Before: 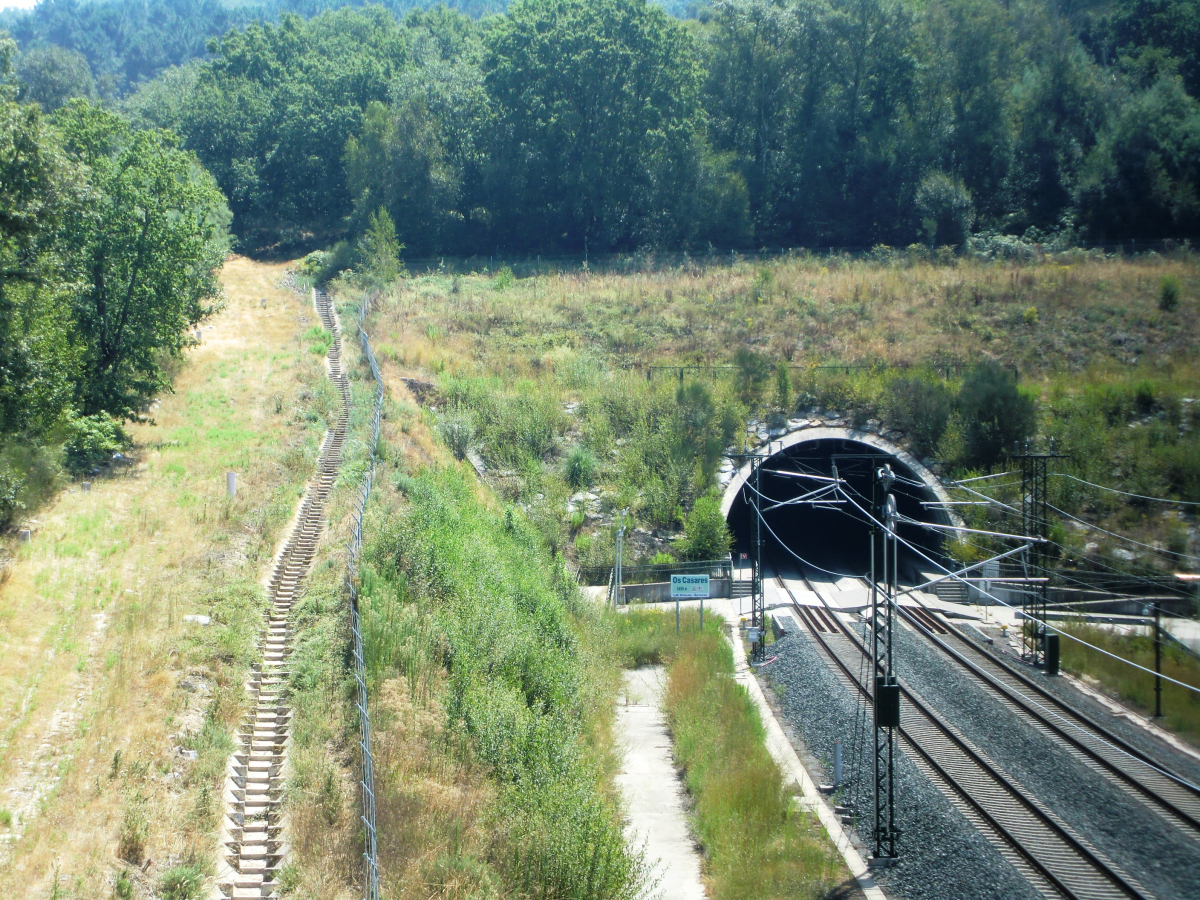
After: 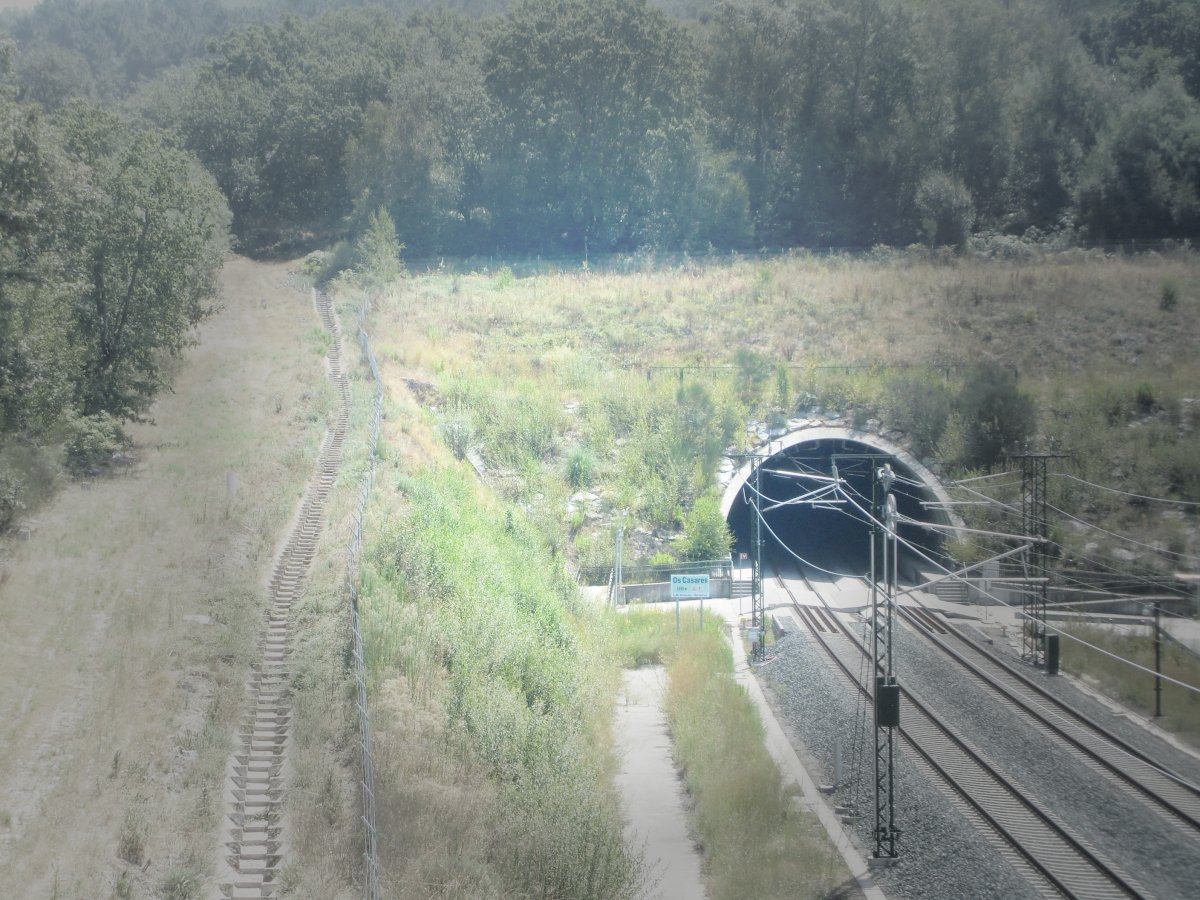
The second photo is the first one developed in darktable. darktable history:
vignetting: fall-off start 31.28%, fall-off radius 34.64%, brightness -0.575
